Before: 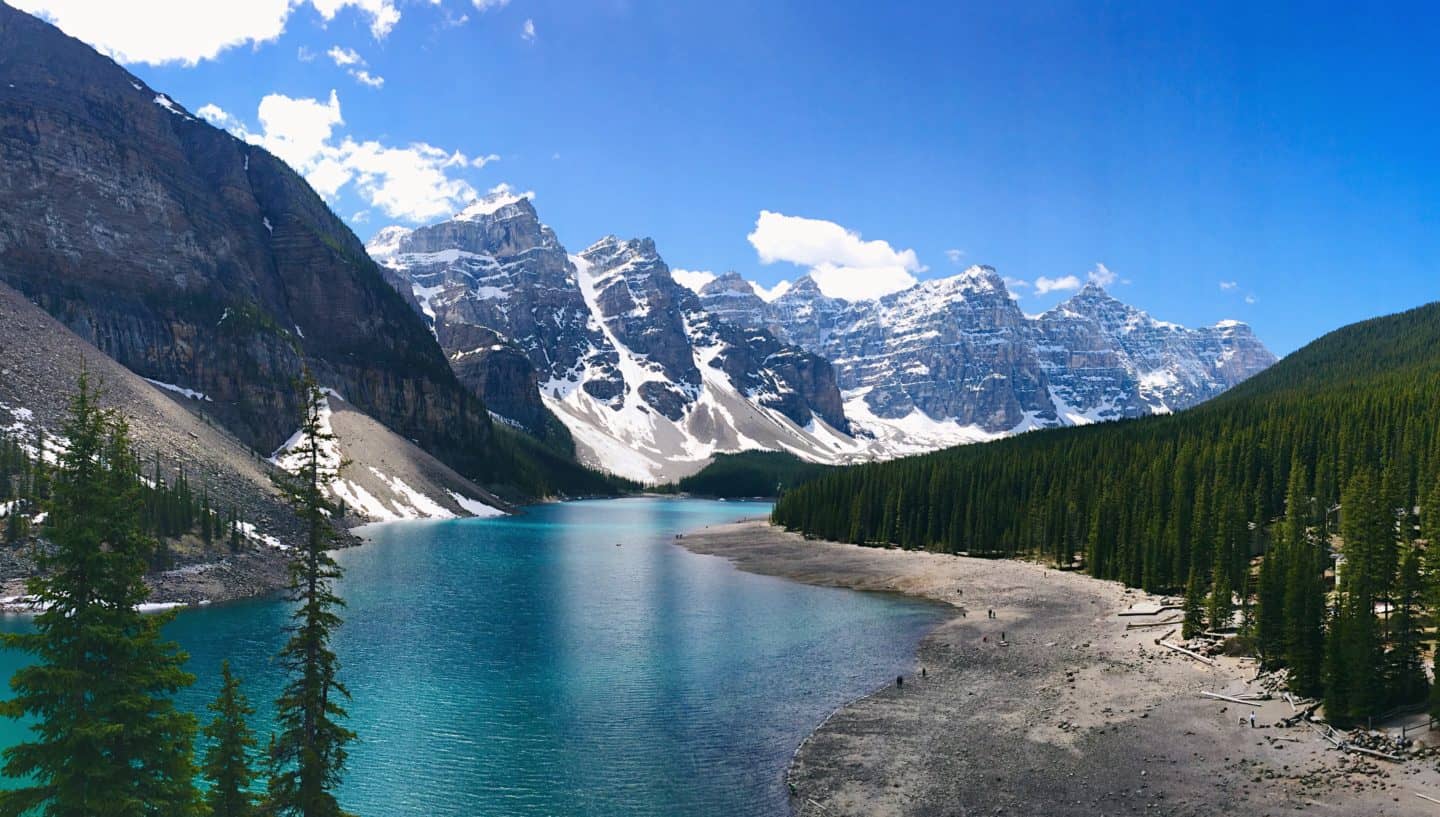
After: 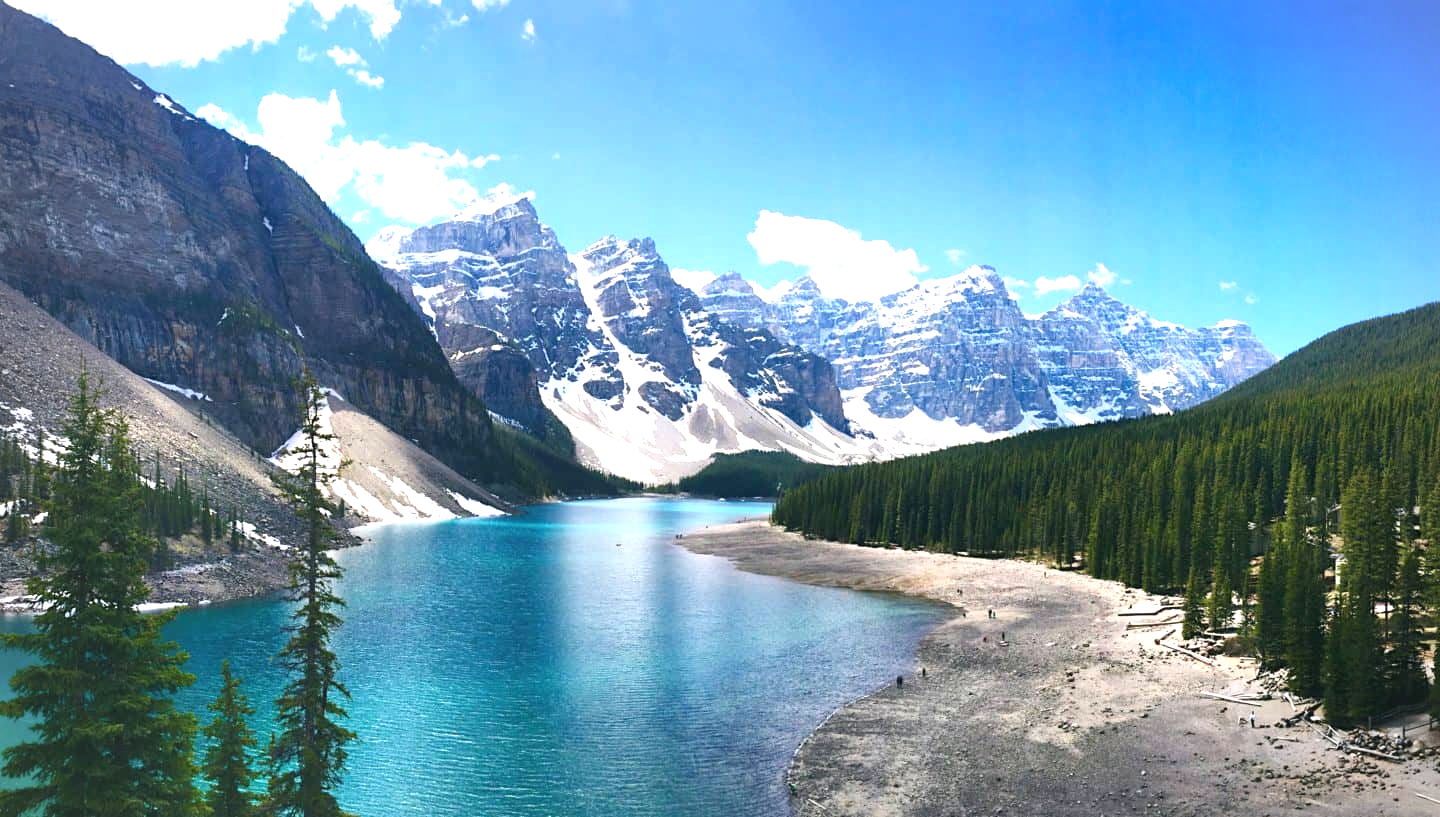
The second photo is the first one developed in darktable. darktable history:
exposure: black level correction 0, exposure 1 EV, compensate exposure bias true, compensate highlight preservation false
vignetting: fall-off radius 63.6%
